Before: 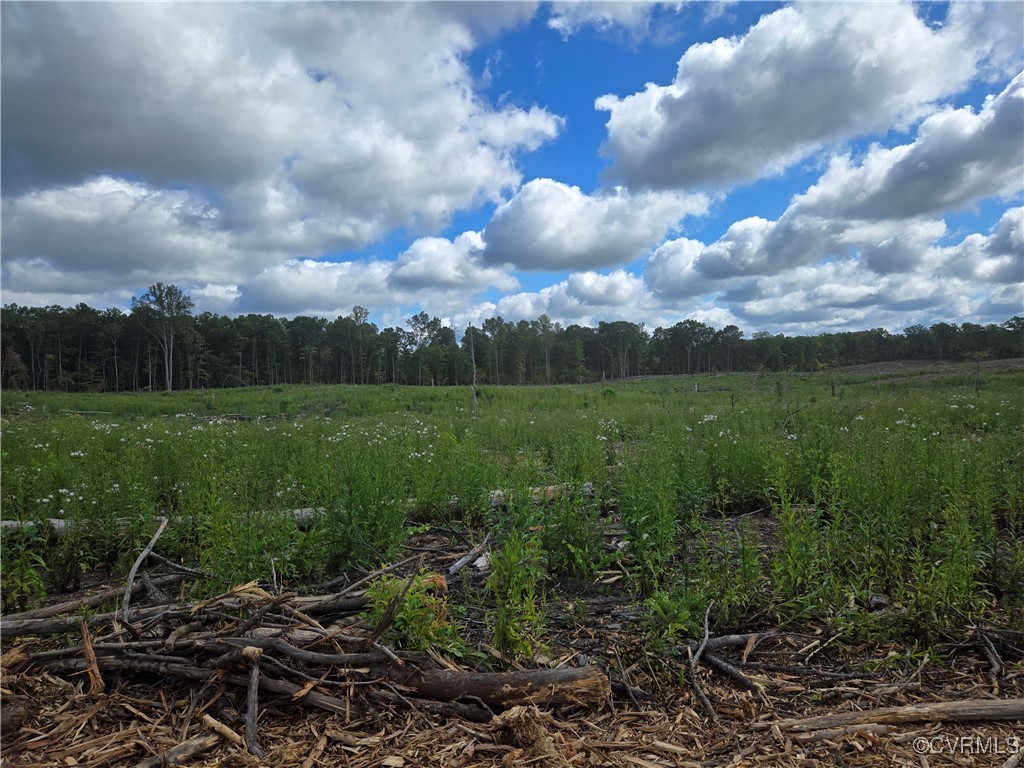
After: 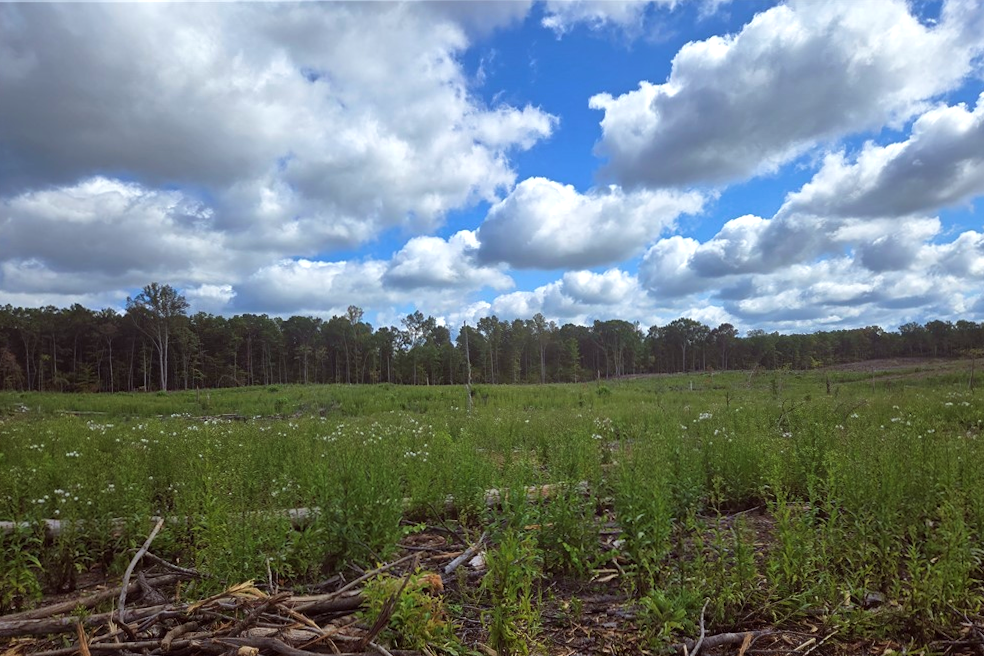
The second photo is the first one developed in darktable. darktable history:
velvia: on, module defaults
exposure: exposure 0.207 EV, compensate highlight preservation false
crop and rotate: angle 0.2°, left 0.275%, right 3.127%, bottom 14.18%
color balance: mode lift, gamma, gain (sRGB), lift [1, 1.049, 1, 1]
